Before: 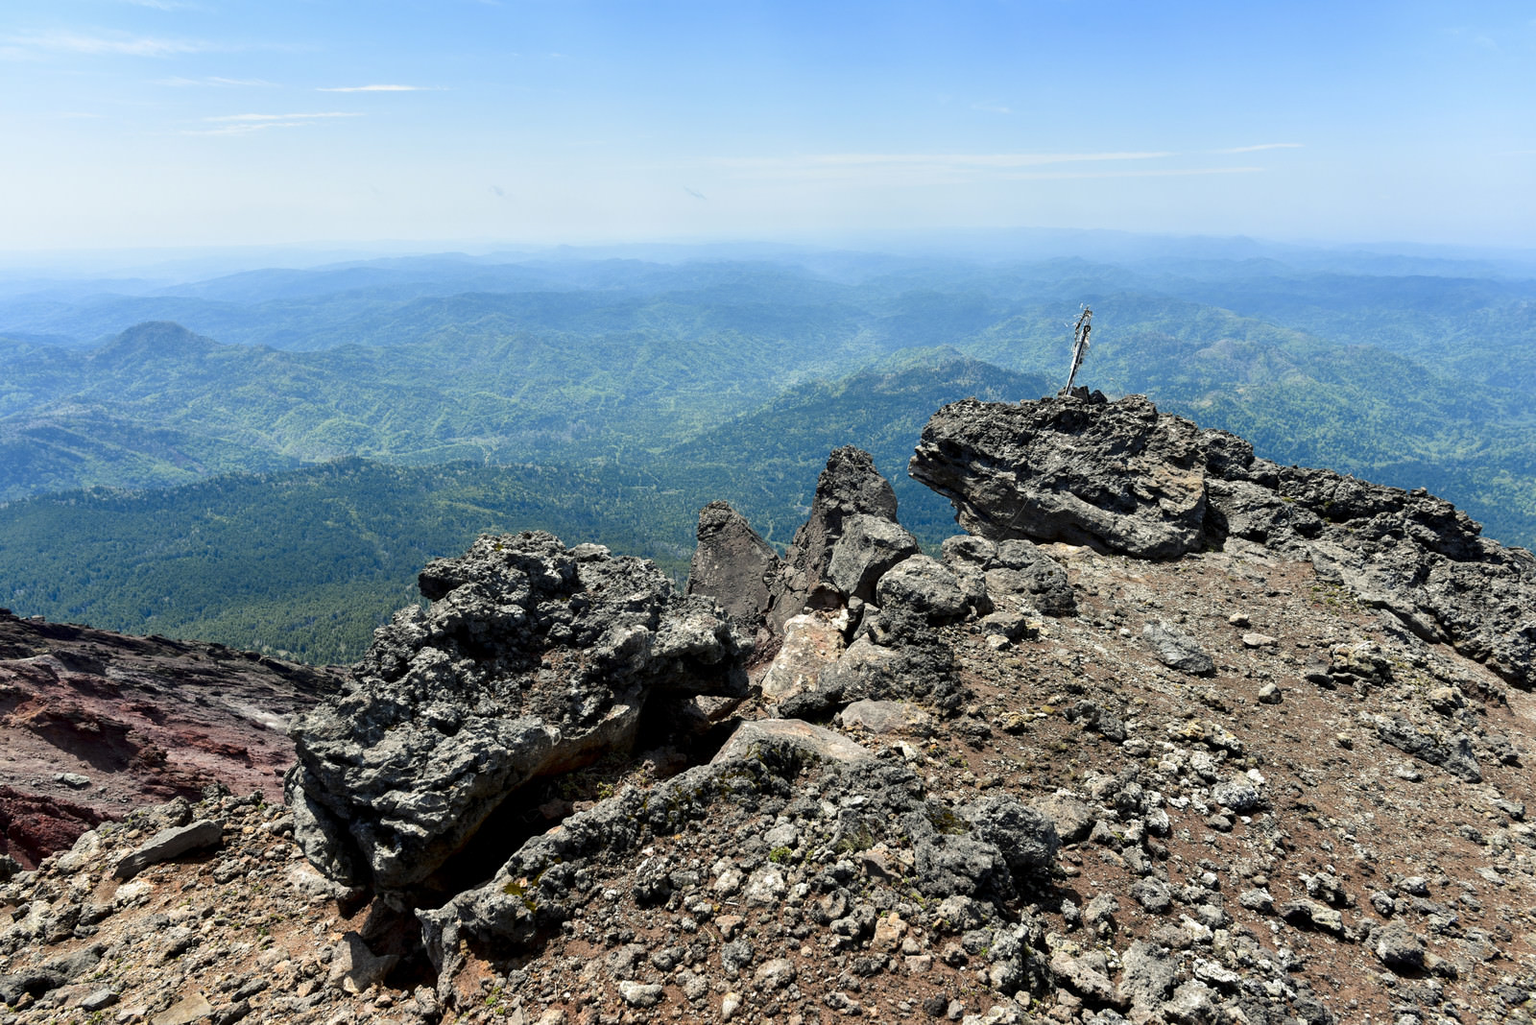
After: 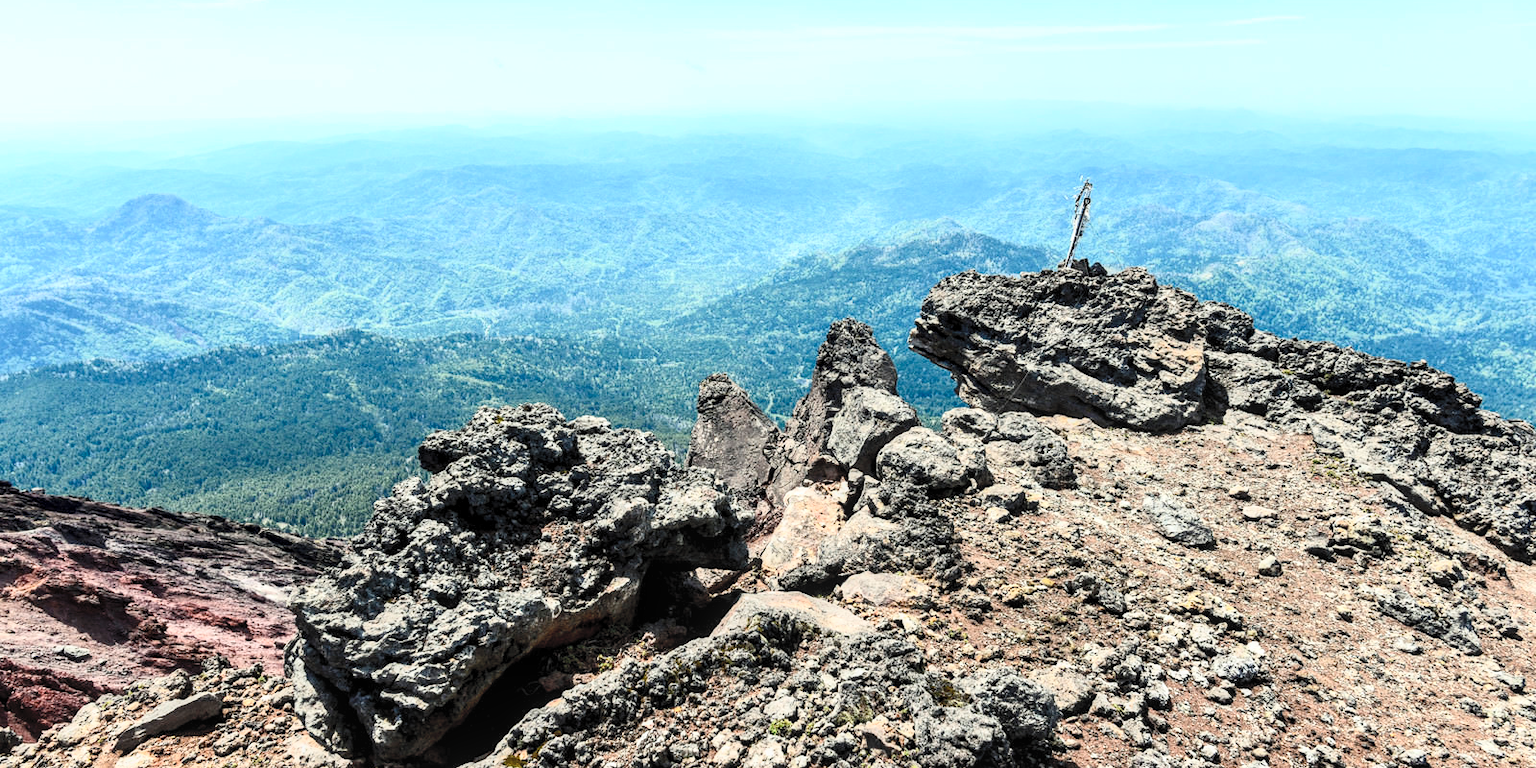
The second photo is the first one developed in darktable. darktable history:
crop and rotate: top 12.5%, bottom 12.5%
local contrast: on, module defaults
contrast brightness saturation: contrast 0.39, brightness 0.53
